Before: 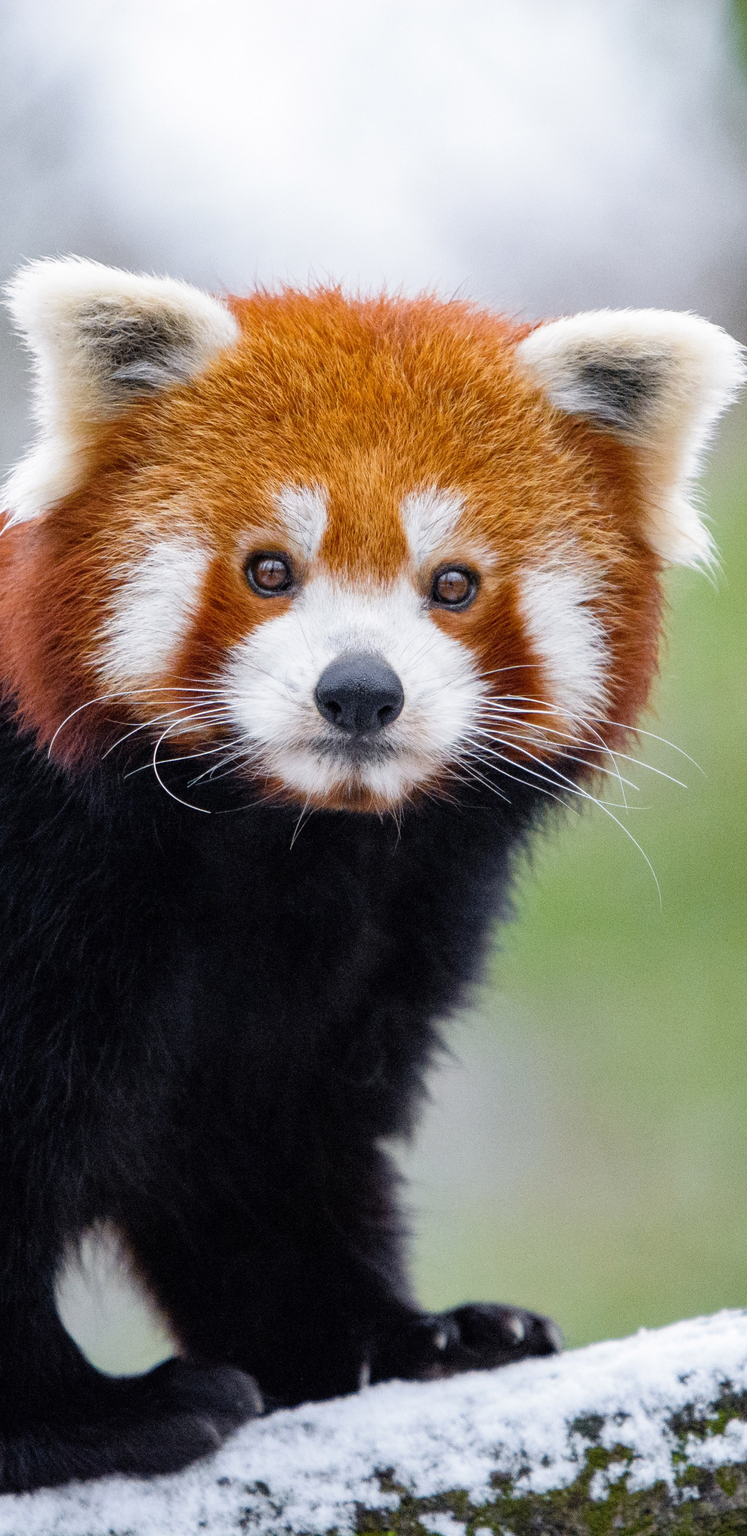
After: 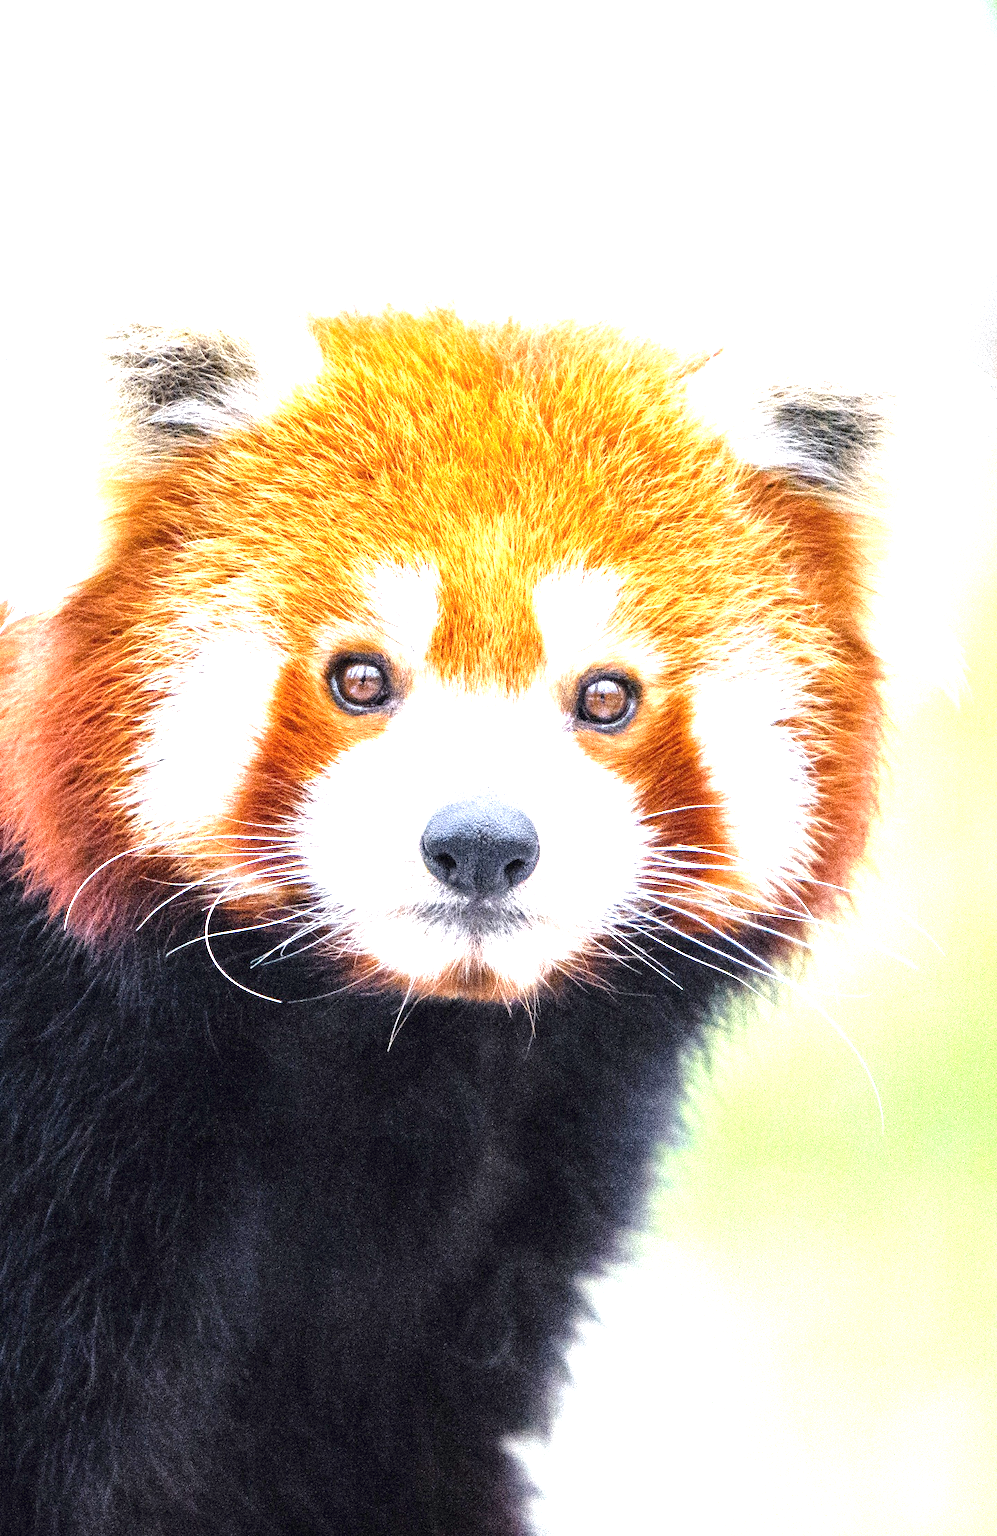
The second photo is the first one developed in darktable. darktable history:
crop: top 4.062%, bottom 21.009%
exposure: black level correction 0, exposure 1.951 EV, compensate highlight preservation false
